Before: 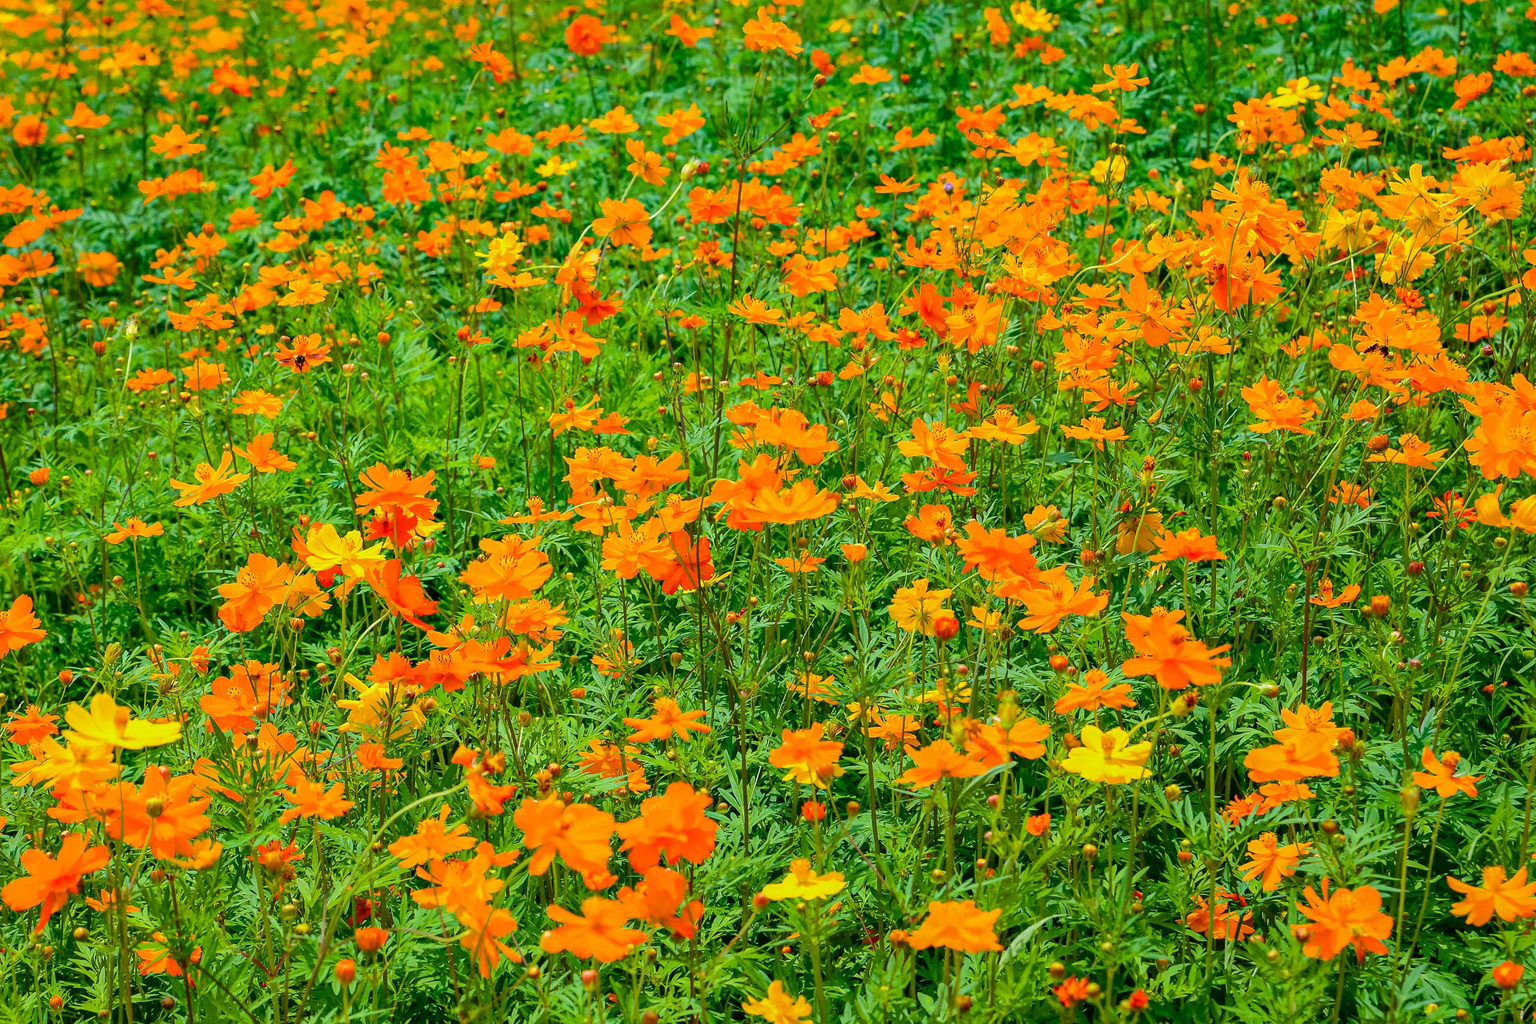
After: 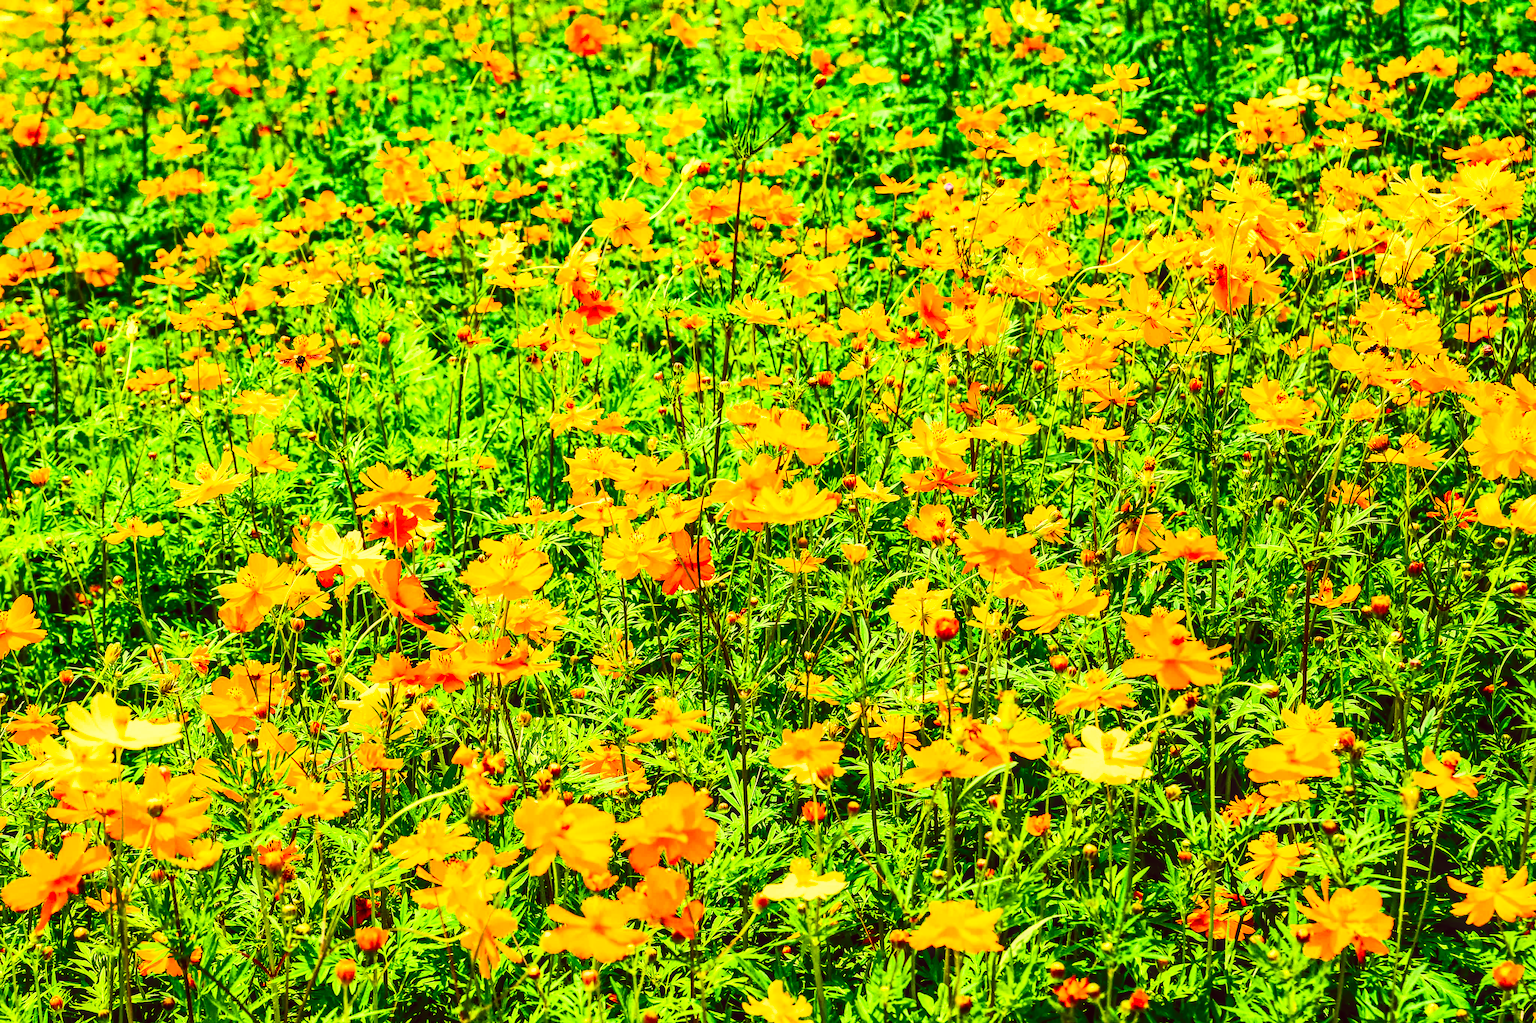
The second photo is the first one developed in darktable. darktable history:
local contrast: on, module defaults
color correction: highlights a* -0.482, highlights b* 40, shadows a* 9.8, shadows b* -0.161
filmic rgb: black relative exposure -6.43 EV, white relative exposure 2.43 EV, threshold 3 EV, hardness 5.27, latitude 0.1%, contrast 1.425, highlights saturation mix 2%, preserve chrominance no, color science v5 (2021), contrast in shadows safe, contrast in highlights safe, enable highlight reconstruction true
contrast brightness saturation: contrast 0.62, brightness 0.34, saturation 0.14
